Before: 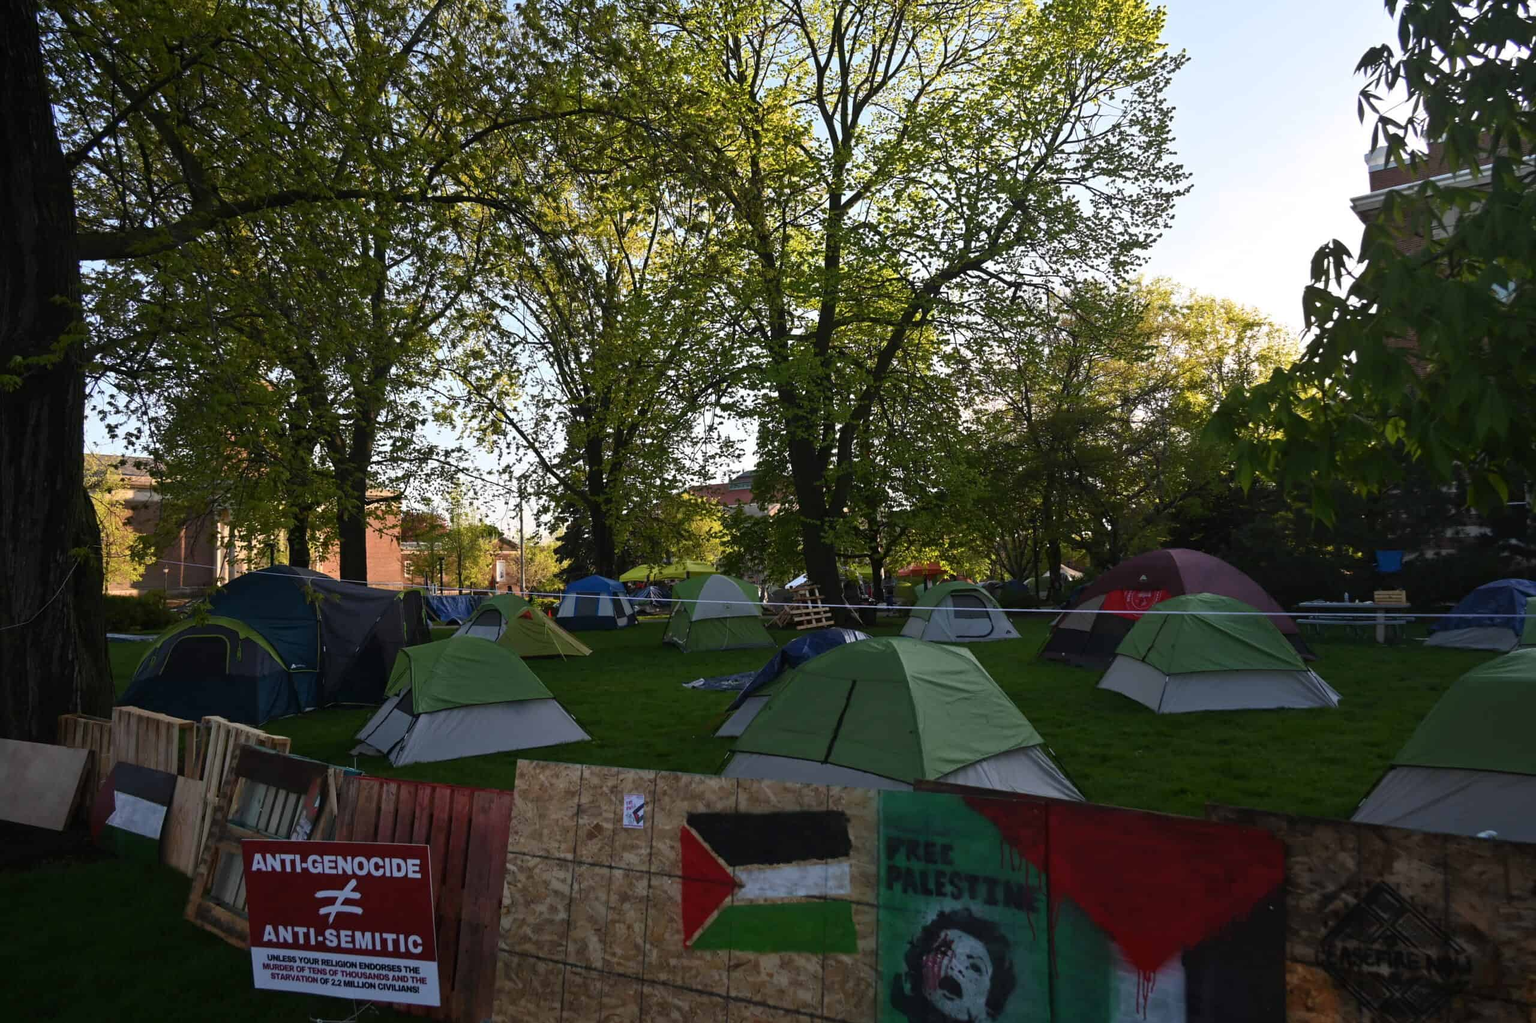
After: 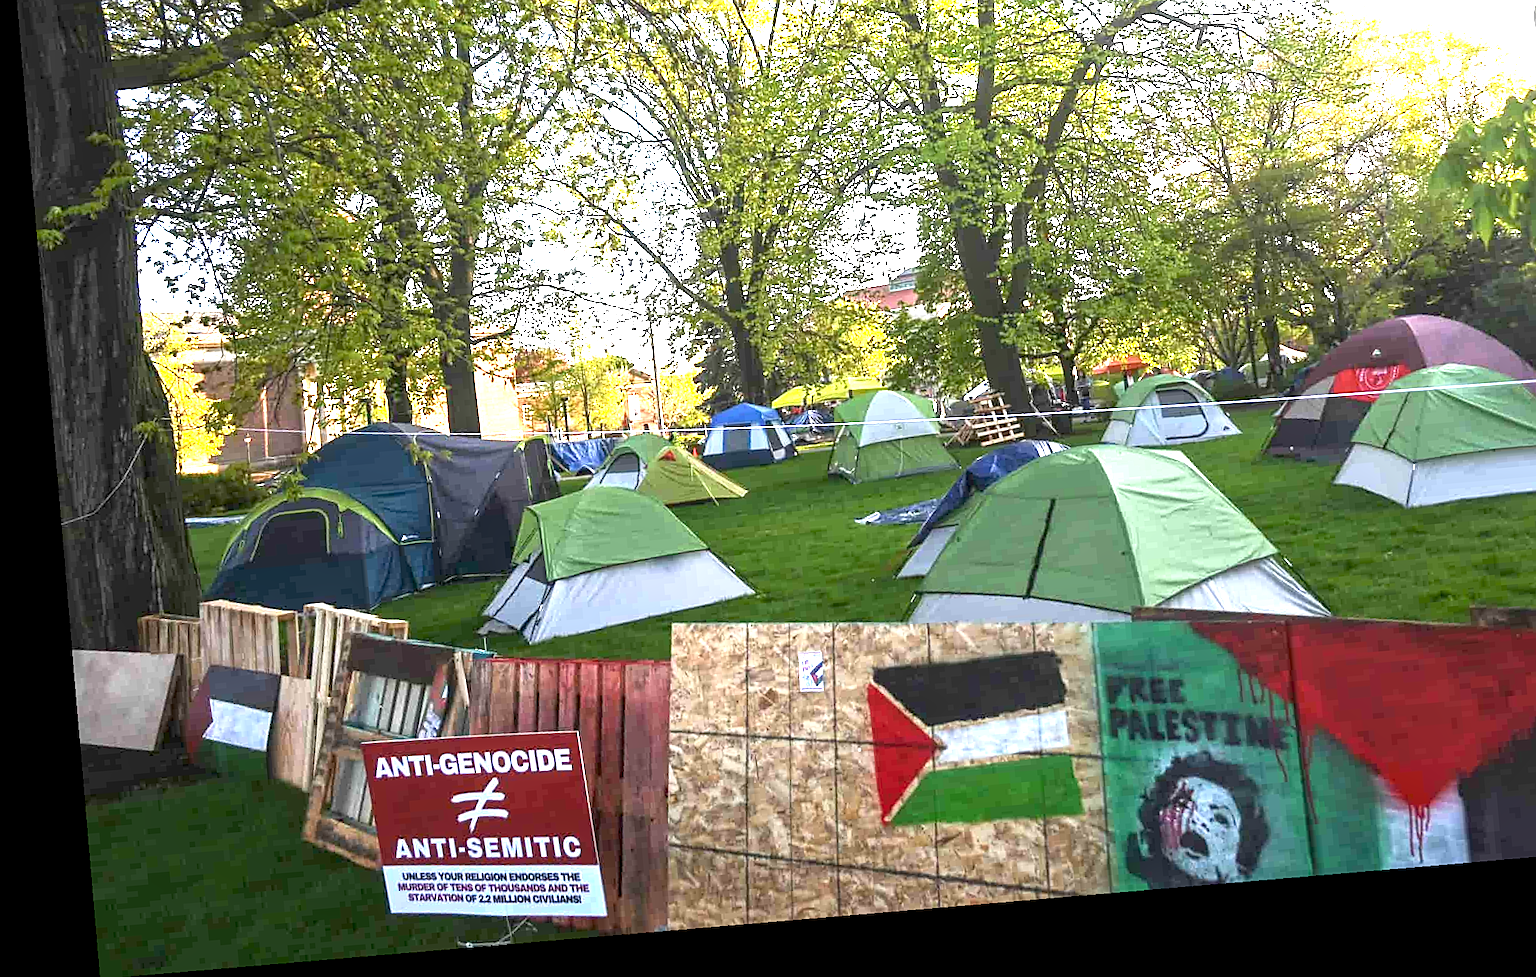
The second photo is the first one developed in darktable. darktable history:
exposure: black level correction 0.001, exposure 2.607 EV, compensate exposure bias true, compensate highlight preservation false
crop: top 26.531%, right 17.959%
rotate and perspective: rotation -4.86°, automatic cropping off
shadows and highlights: shadows 0, highlights 40
sharpen: on, module defaults
local contrast: on, module defaults
